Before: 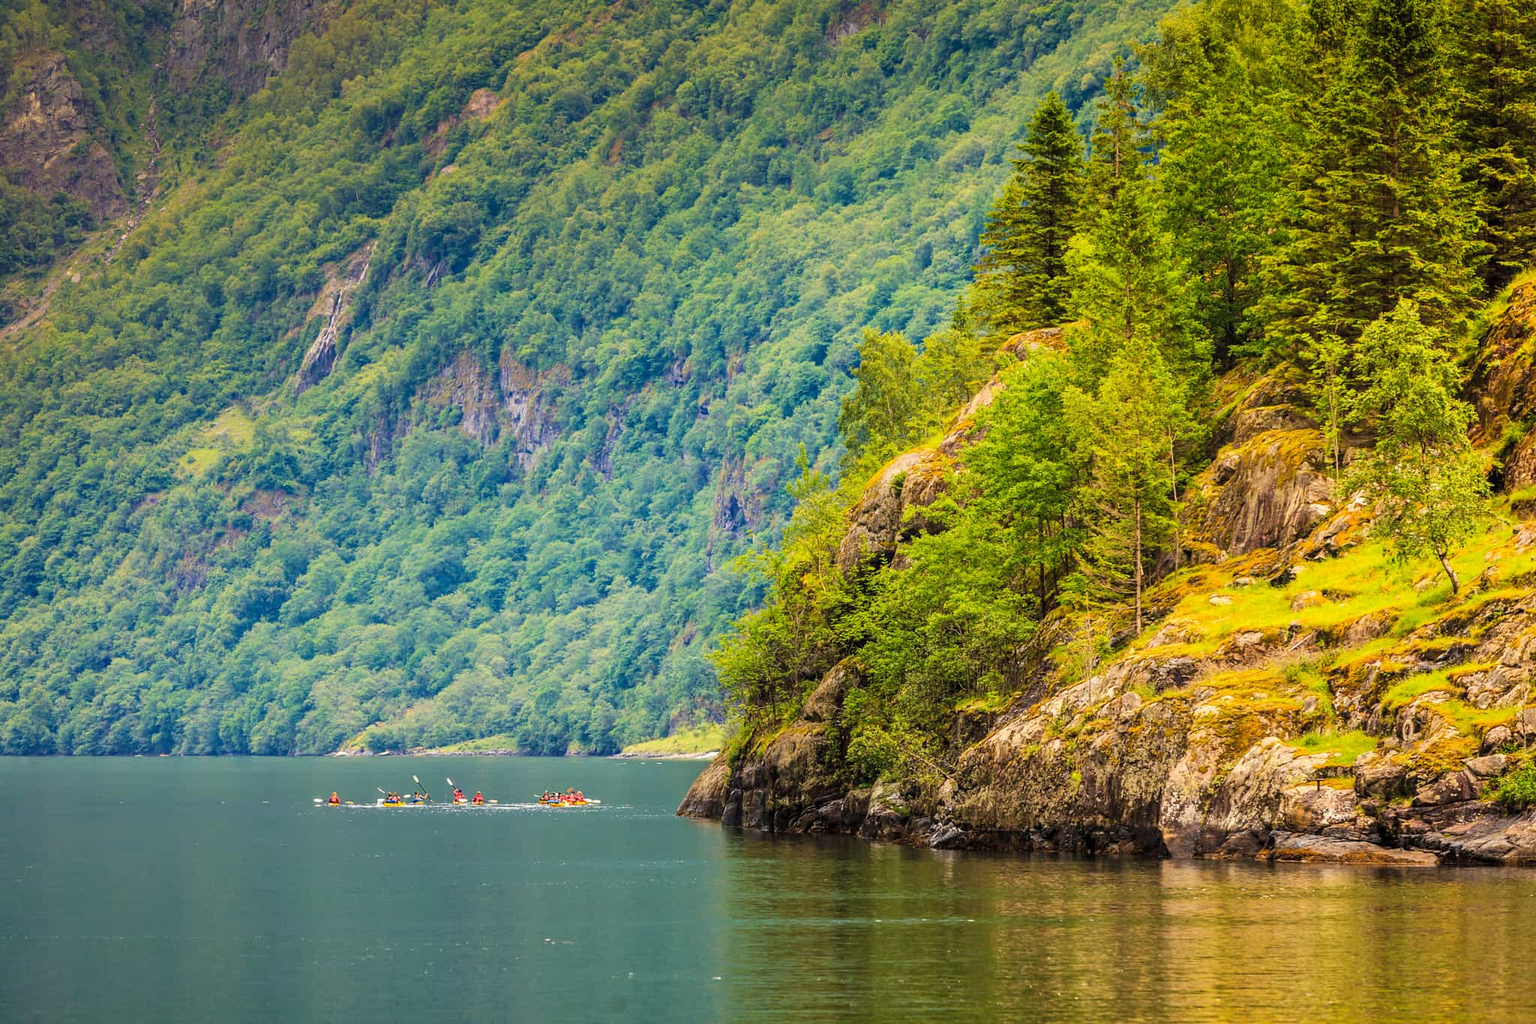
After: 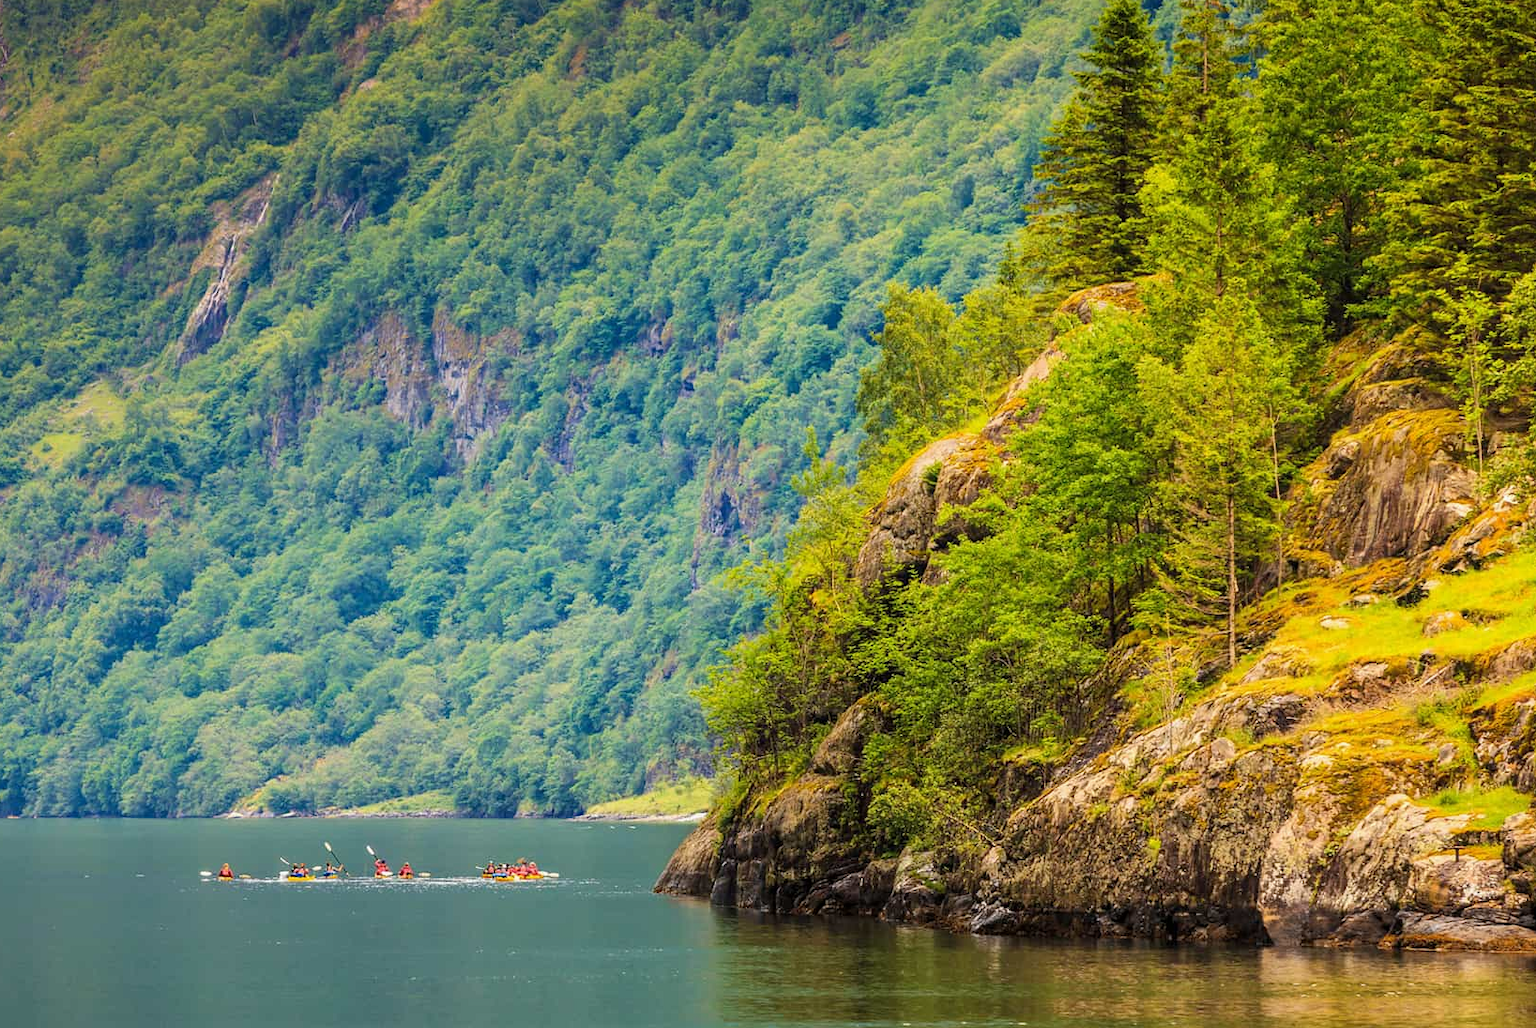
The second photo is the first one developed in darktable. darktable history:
crop and rotate: left 10.014%, top 10.005%, right 10.036%, bottom 9.644%
exposure: exposure -0.062 EV, compensate highlight preservation false
